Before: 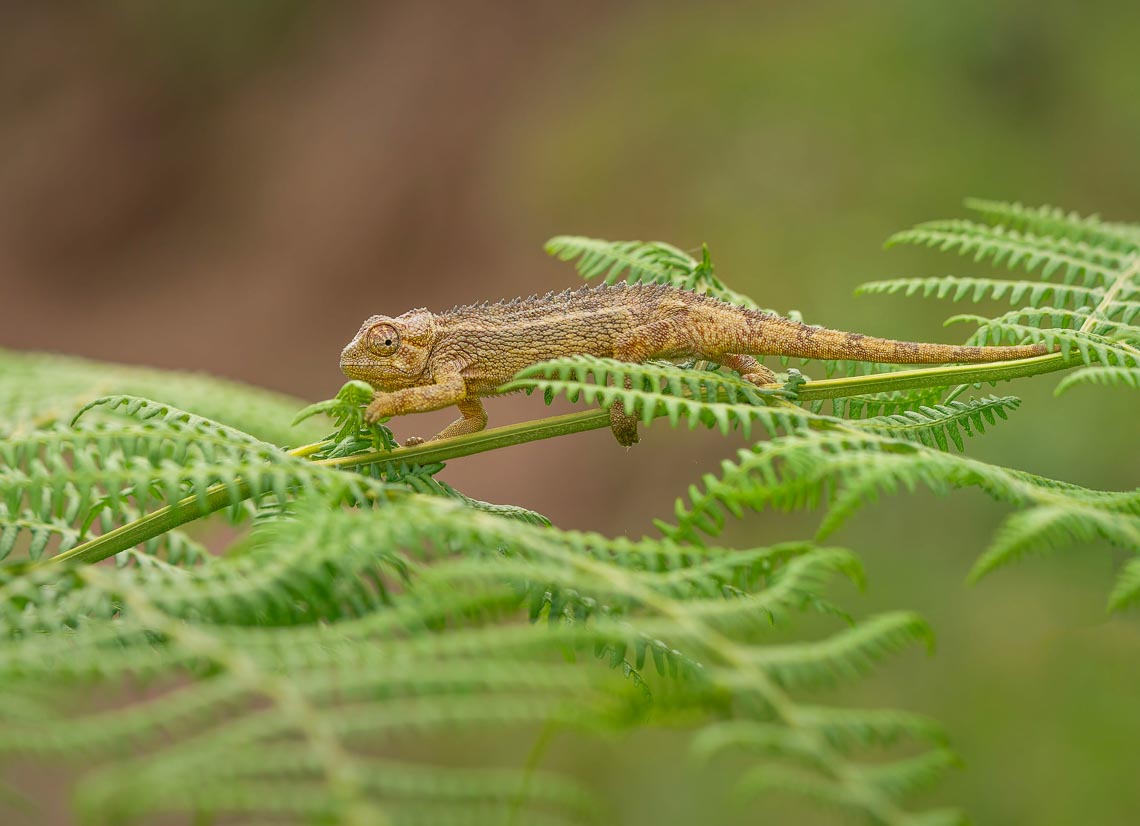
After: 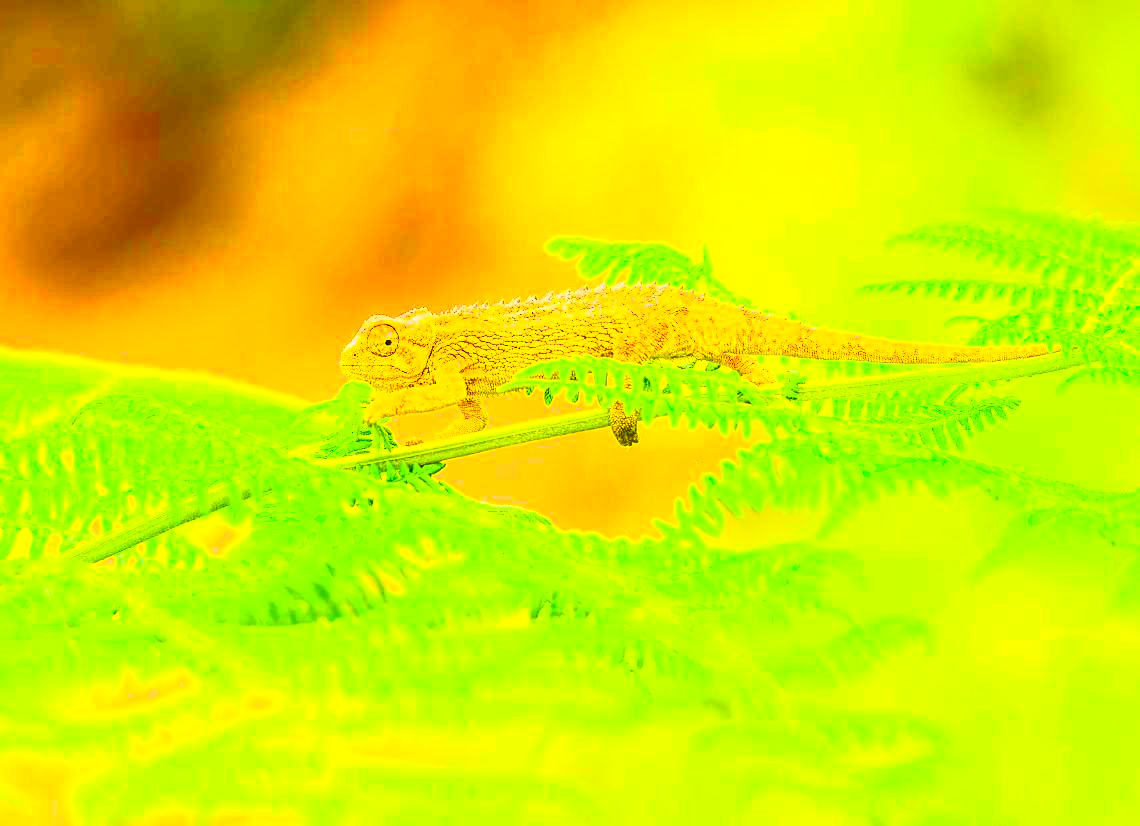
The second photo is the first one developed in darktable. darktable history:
color balance rgb: linear chroma grading › global chroma 42%, perceptual saturation grading › global saturation 42%, perceptual brilliance grading › global brilliance 25%, global vibrance 33%
exposure: exposure 0.236 EV, compensate highlight preservation false
contrast brightness saturation: contrast 0.83, brightness 0.59, saturation 0.59
shadows and highlights: shadows -70, highlights 35, soften with gaussian
